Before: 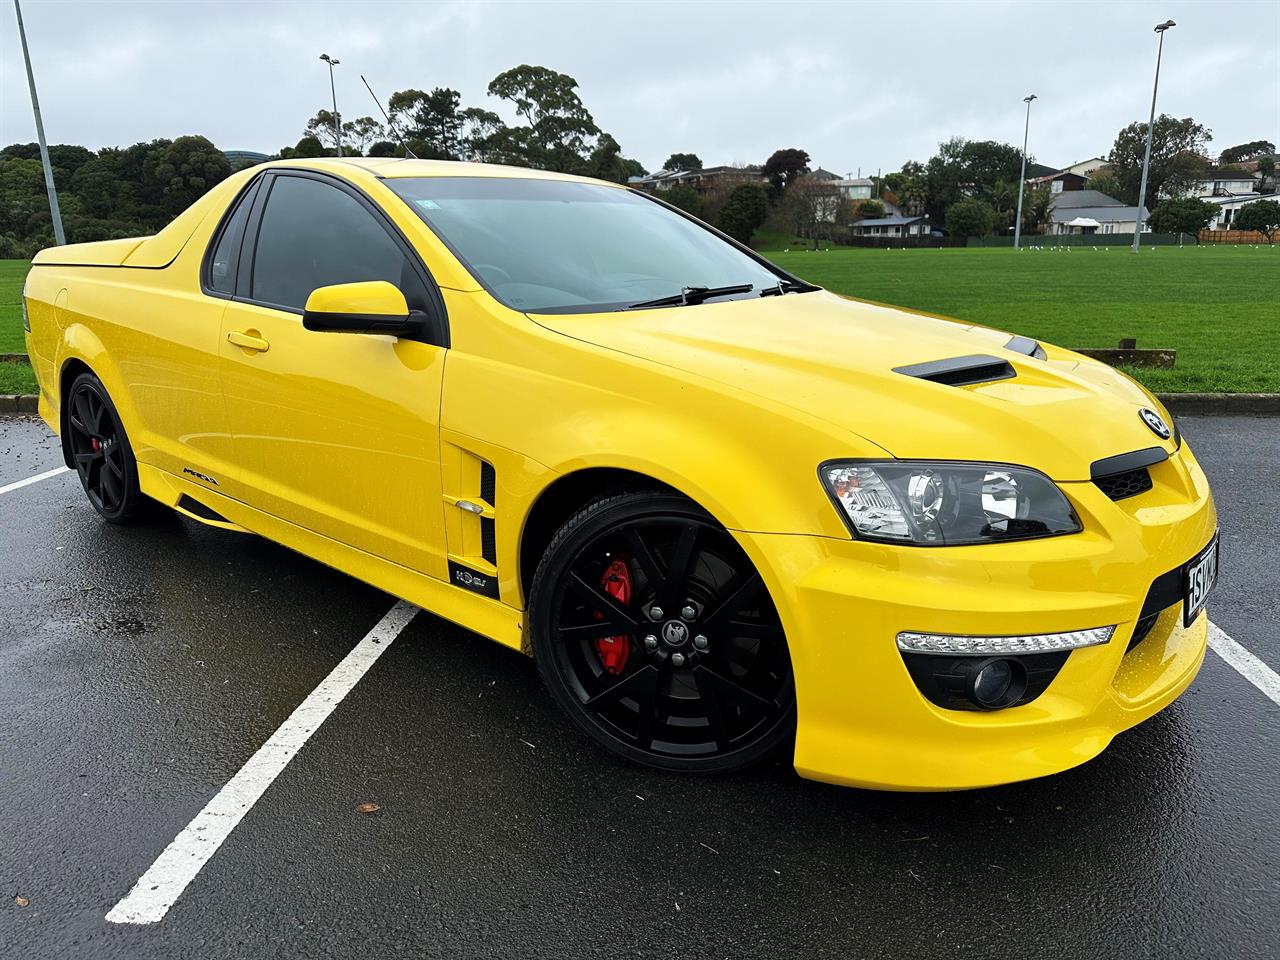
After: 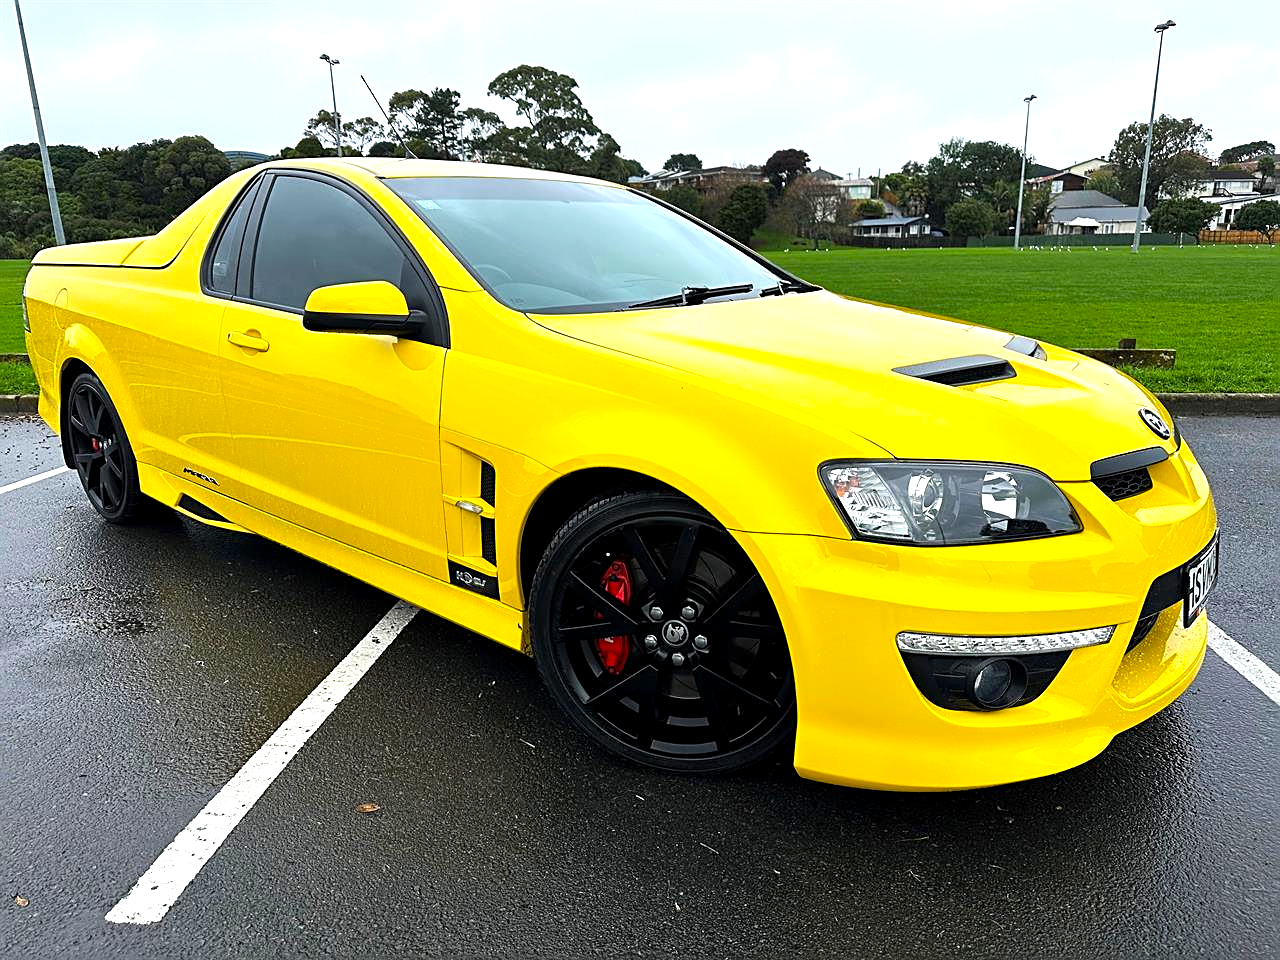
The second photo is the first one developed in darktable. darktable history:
color balance rgb: perceptual saturation grading › global saturation 24.93%
exposure: black level correction 0.001, exposure 0.499 EV, compensate highlight preservation false
sharpen: on, module defaults
